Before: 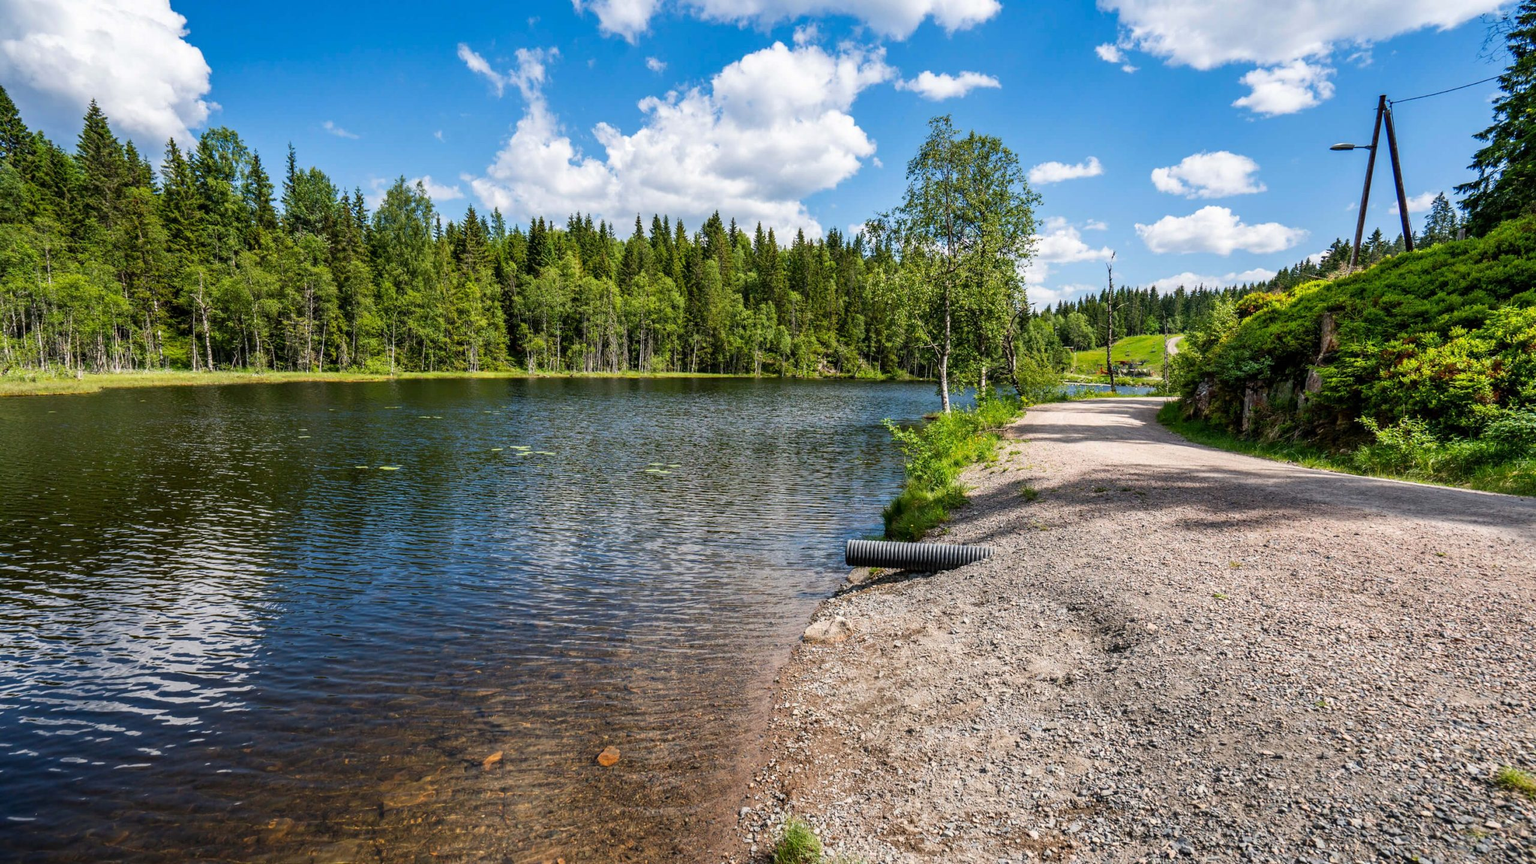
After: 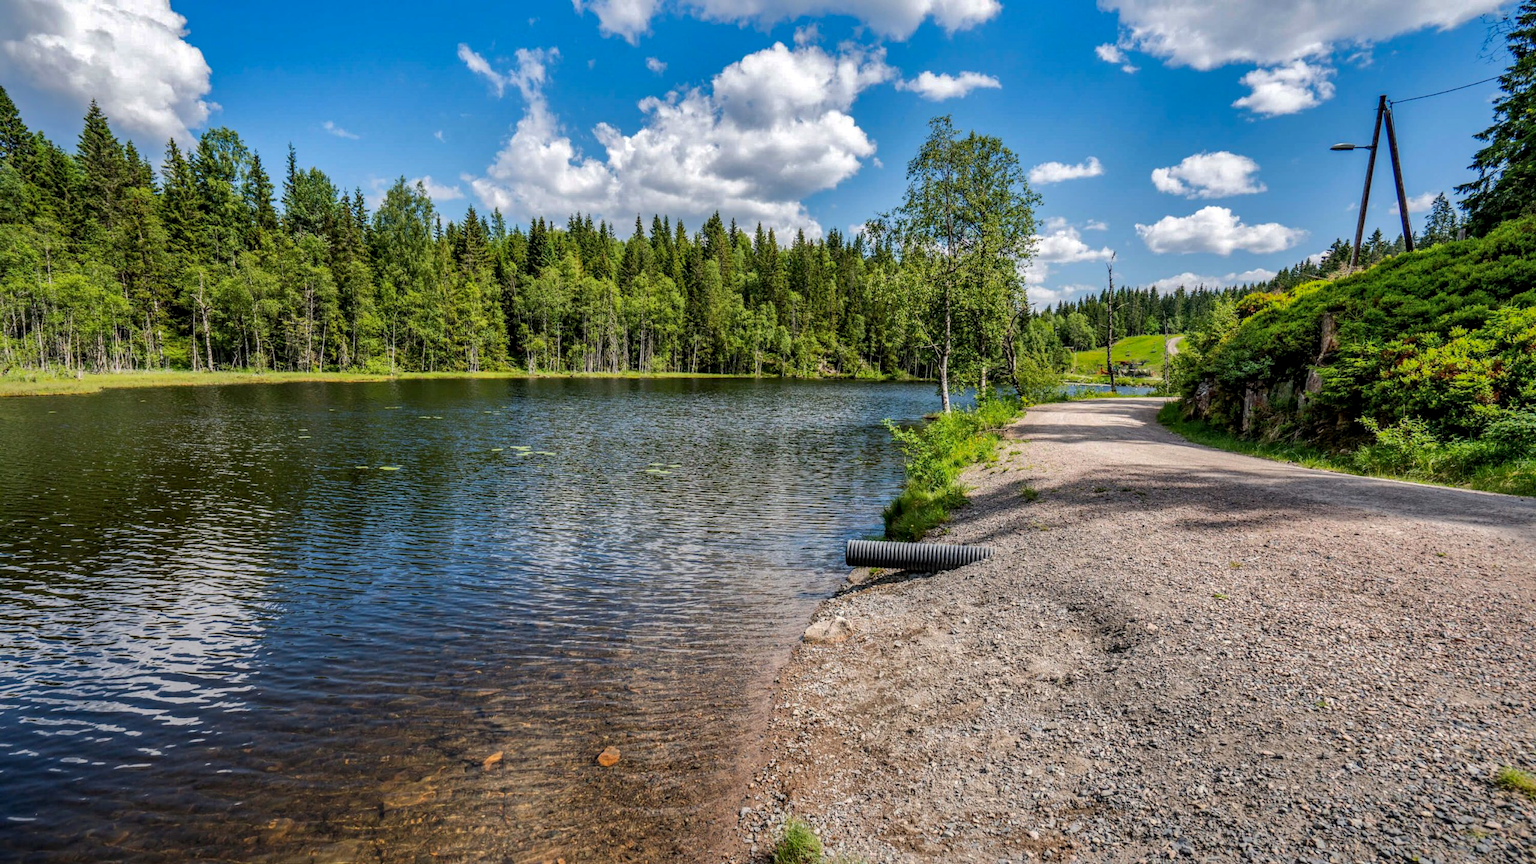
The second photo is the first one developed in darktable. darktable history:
shadows and highlights: shadows 25.46, highlights -70.91
local contrast: on, module defaults
